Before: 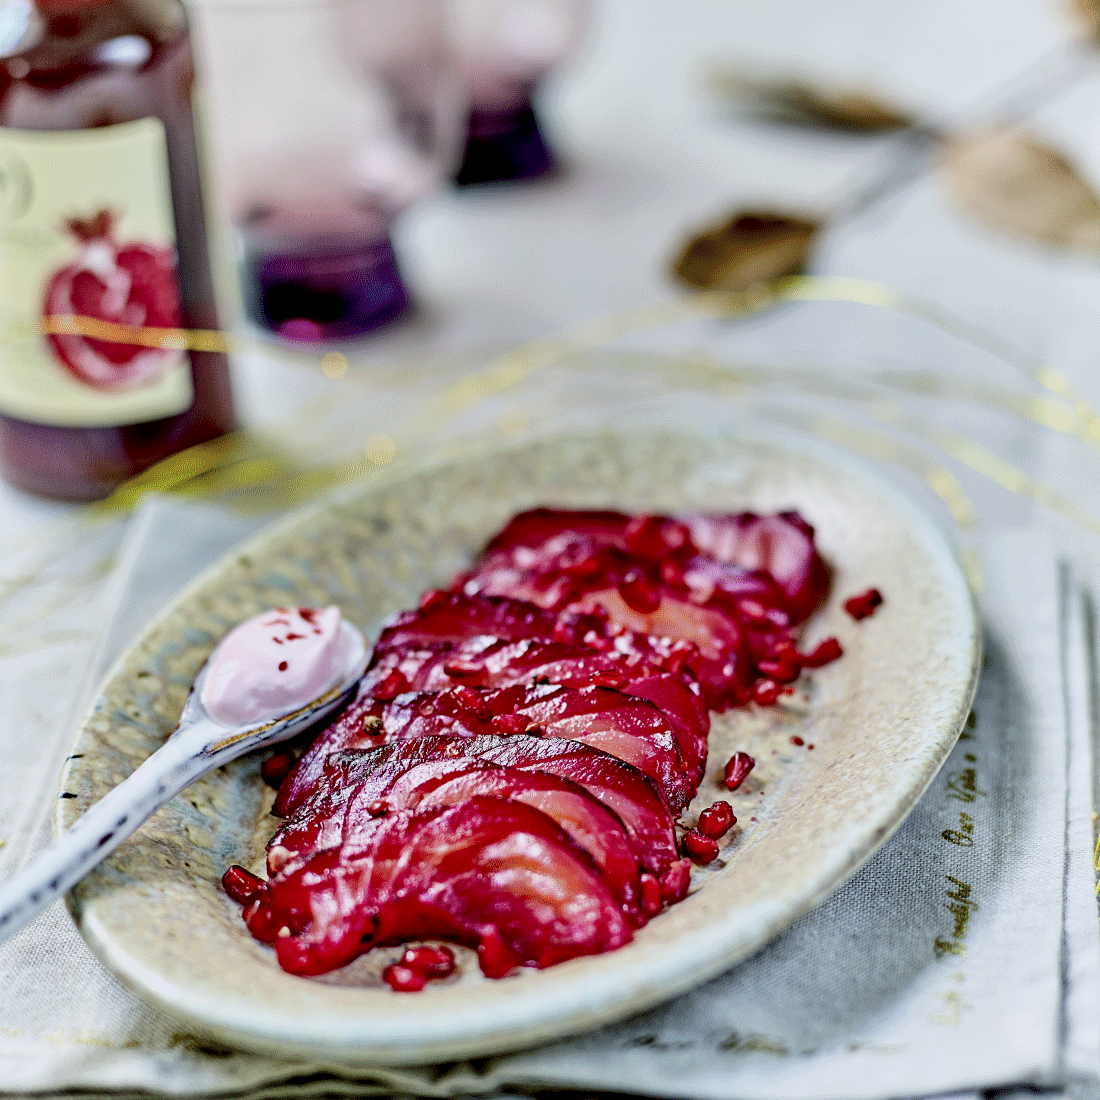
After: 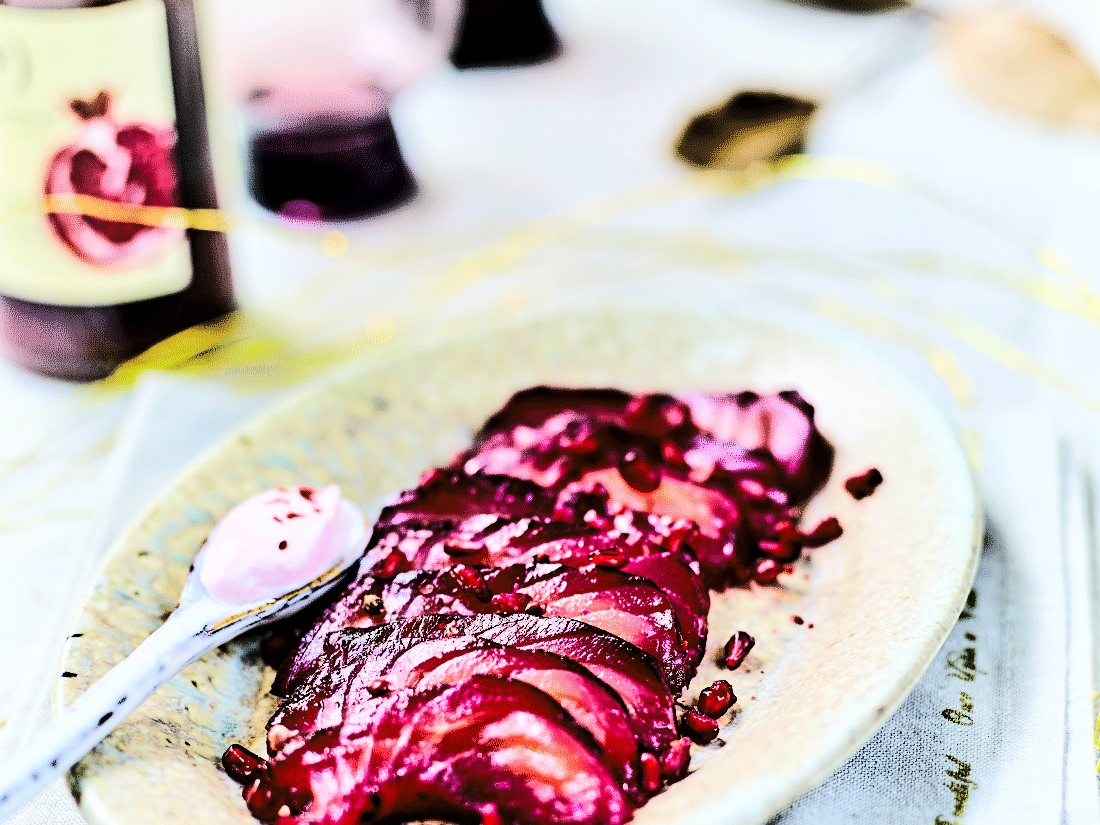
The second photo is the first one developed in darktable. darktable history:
vibrance: on, module defaults
levels: mode automatic
crop: top 11.038%, bottom 13.962%
contrast equalizer: octaves 7, y [[0.6 ×6], [0.55 ×6], [0 ×6], [0 ×6], [0 ×6]], mix -0.3
tone curve: curves: ch0 [(0, 0) (0.086, 0.006) (0.148, 0.021) (0.245, 0.105) (0.374, 0.401) (0.444, 0.631) (0.778, 0.915) (1, 1)], color space Lab, linked channels, preserve colors none
